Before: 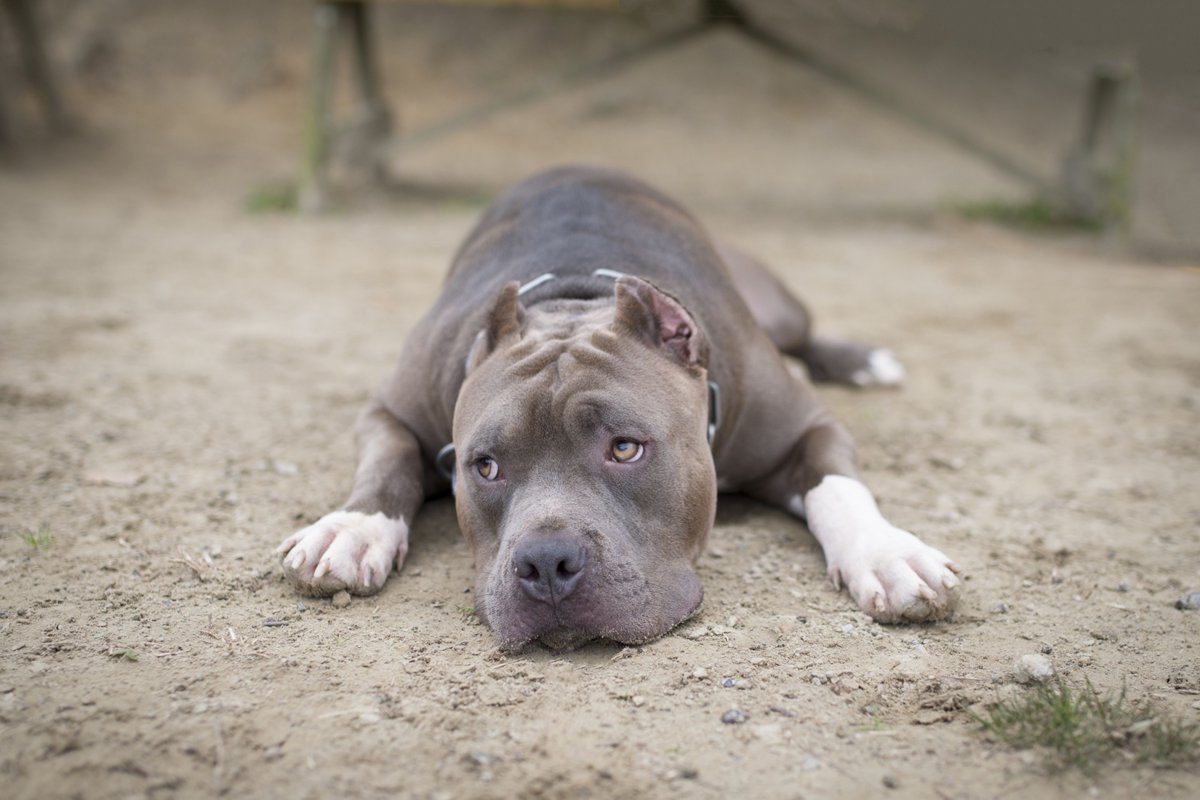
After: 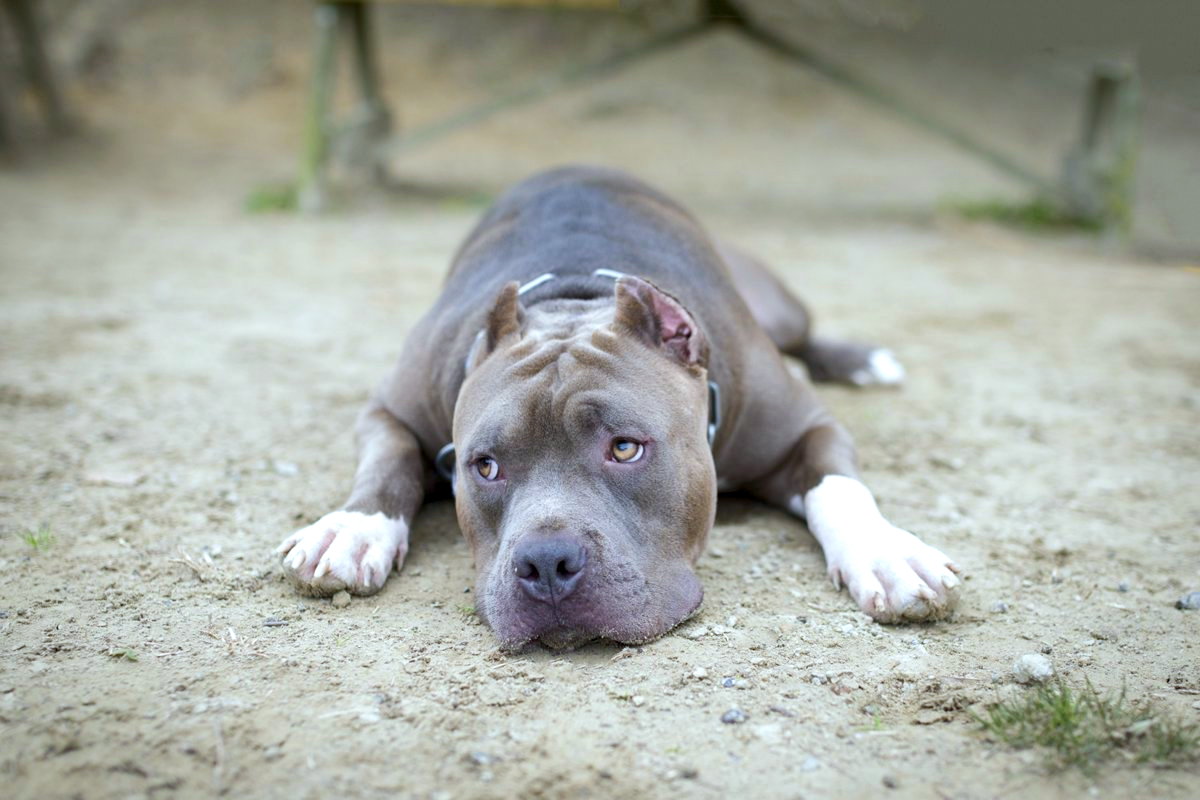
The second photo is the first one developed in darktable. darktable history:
color balance rgb: global offset › luminance -0.51%, perceptual saturation grading › global saturation 27.53%, perceptual saturation grading › highlights -25%, perceptual saturation grading › shadows 25%, perceptual brilliance grading › highlights 6.62%, perceptual brilliance grading › mid-tones 17.07%, perceptual brilliance grading › shadows -5.23%
exposure: exposure 0.2 EV, compensate highlight preservation false
velvia: strength 15%
white balance: red 0.925, blue 1.046
